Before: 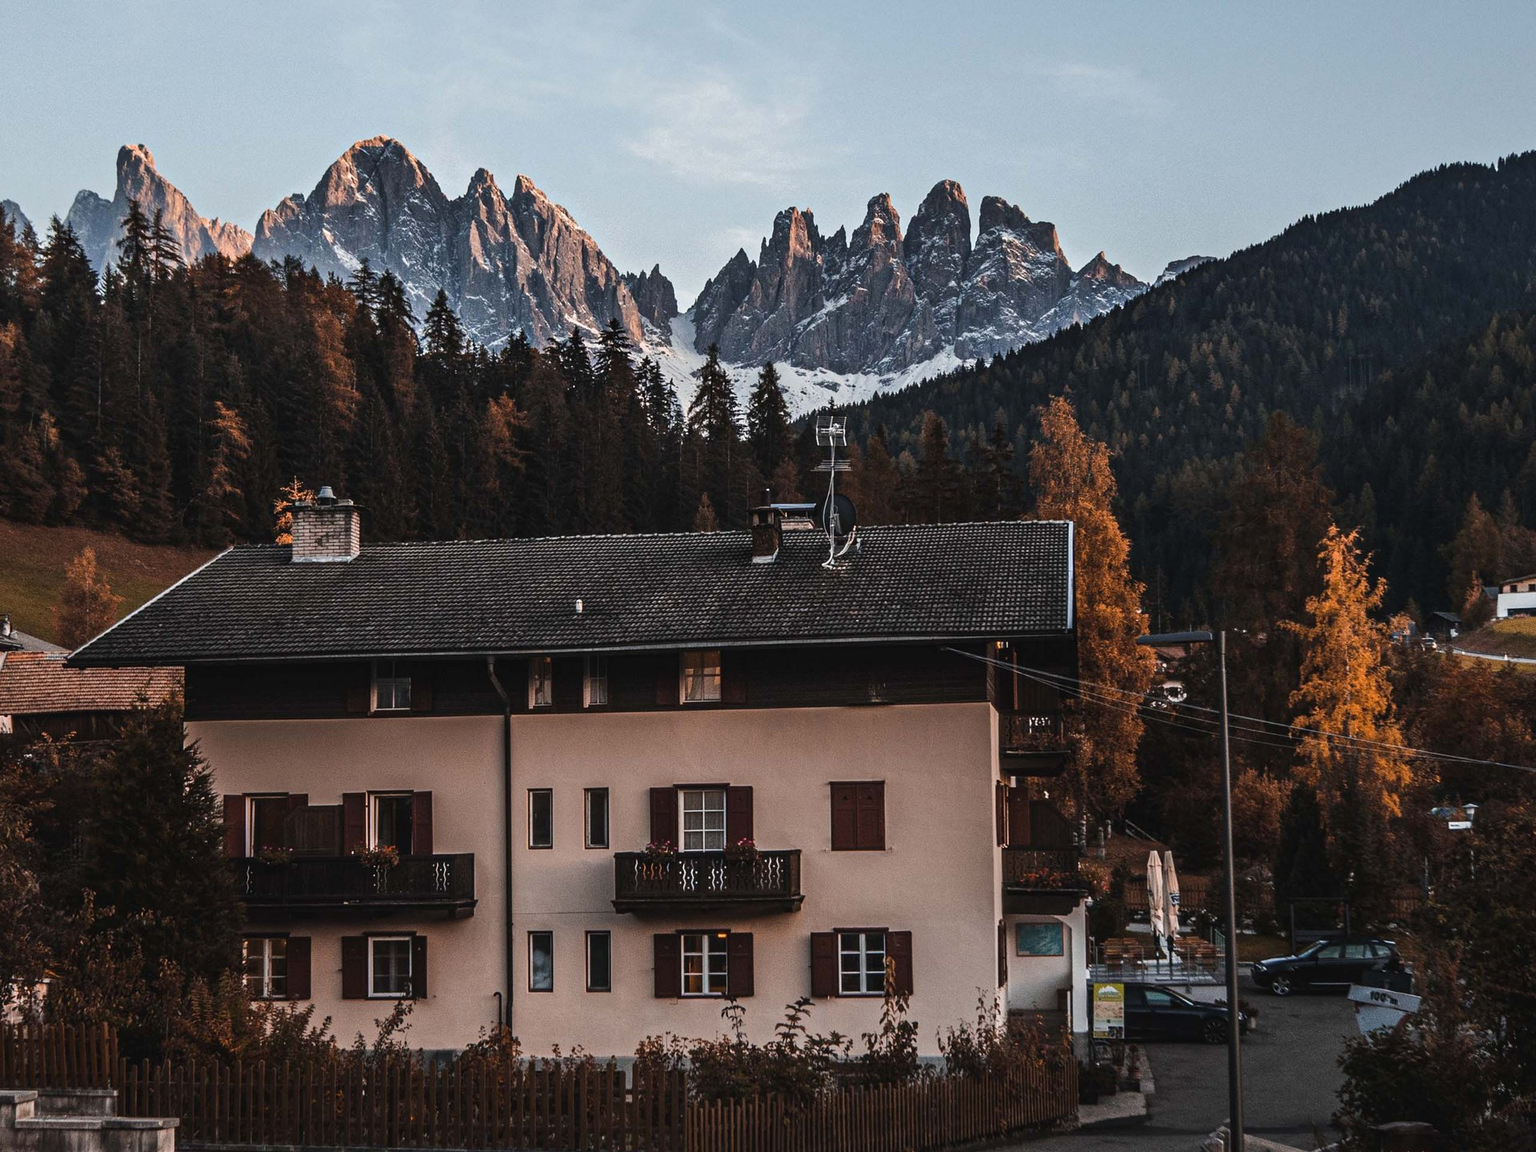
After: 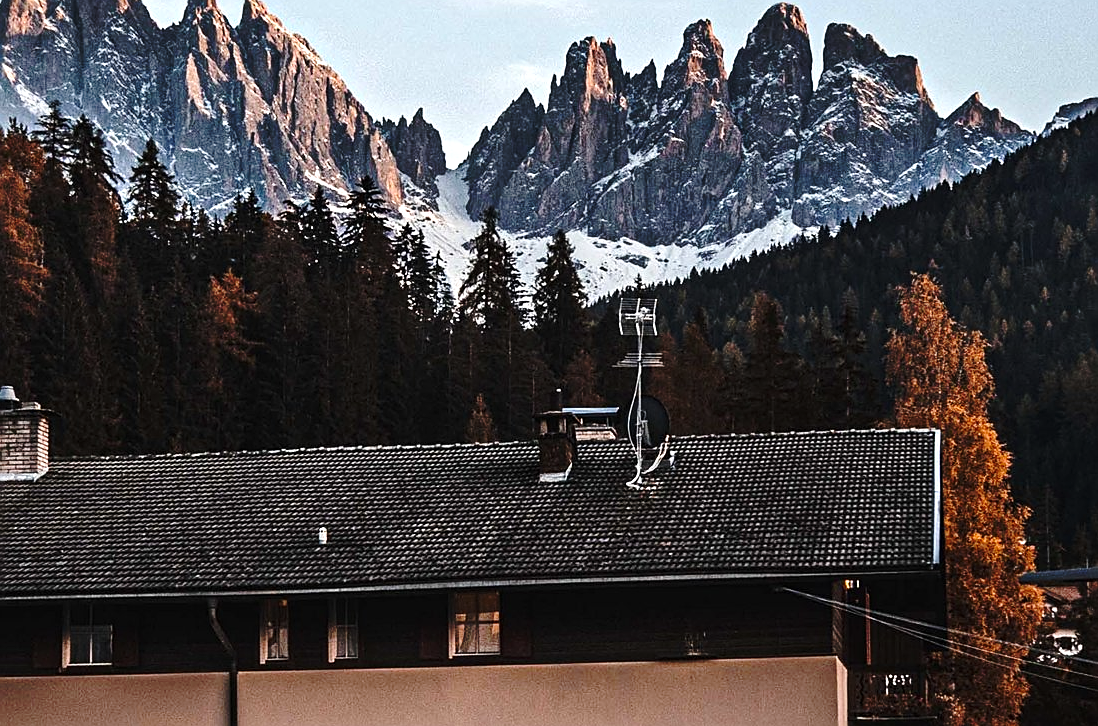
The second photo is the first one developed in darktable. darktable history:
sharpen: on, module defaults
crop: left 20.932%, top 15.471%, right 21.848%, bottom 34.081%
base curve: curves: ch0 [(0, 0) (0.073, 0.04) (0.157, 0.139) (0.492, 0.492) (0.758, 0.758) (1, 1)], preserve colors none
exposure: black level correction 0.001, exposure 0.5 EV, compensate exposure bias true, compensate highlight preservation false
